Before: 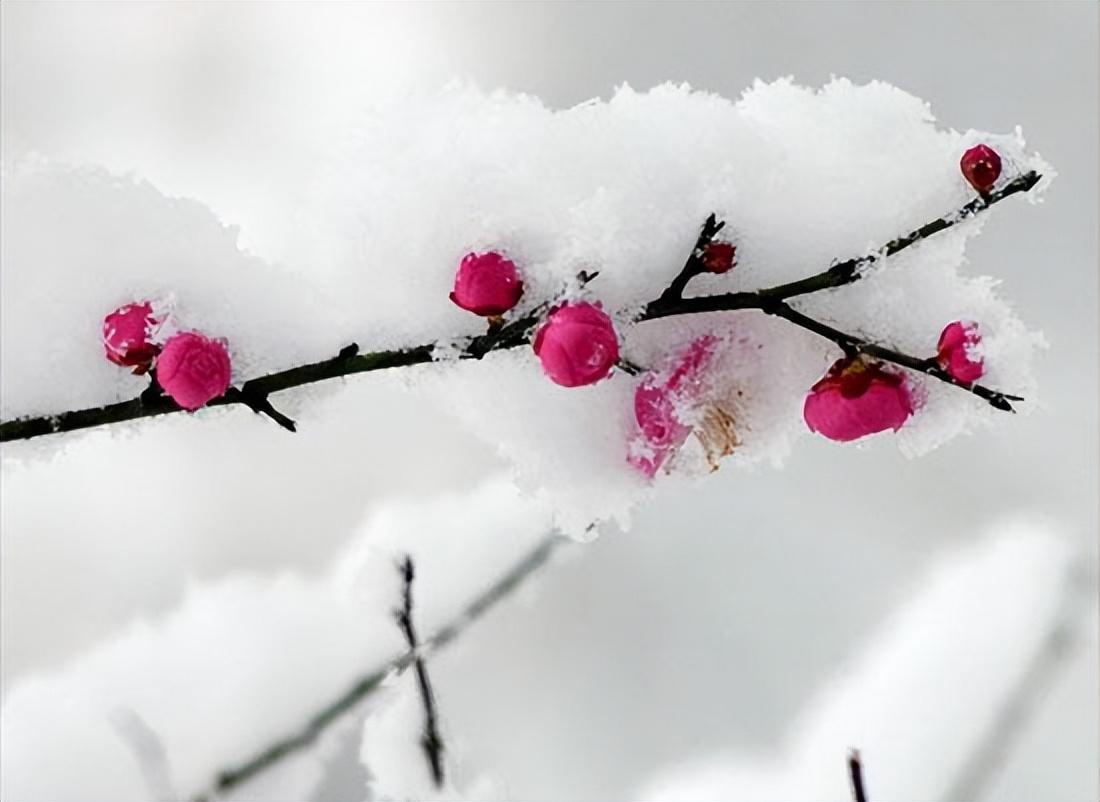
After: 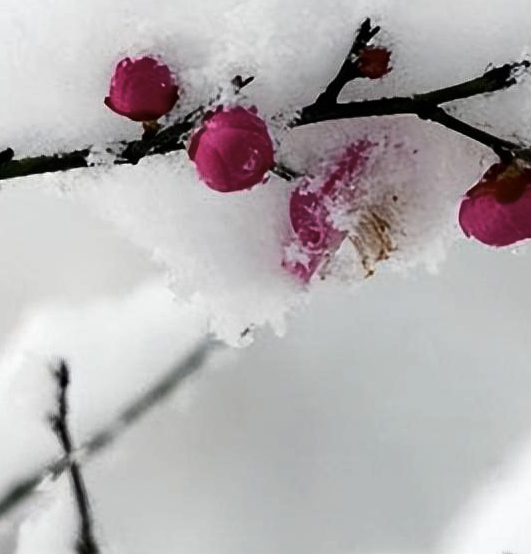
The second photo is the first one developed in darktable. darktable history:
crop: left 31.392%, top 24.357%, right 20.311%, bottom 6.478%
tone curve: curves: ch0 [(0, 0) (0.003, 0.002) (0.011, 0.007) (0.025, 0.015) (0.044, 0.026) (0.069, 0.041) (0.1, 0.059) (0.136, 0.08) (0.177, 0.105) (0.224, 0.132) (0.277, 0.163) (0.335, 0.198) (0.399, 0.253) (0.468, 0.341) (0.543, 0.435) (0.623, 0.532) (0.709, 0.635) (0.801, 0.745) (0.898, 0.873) (1, 1)], color space Lab, linked channels, preserve colors none
